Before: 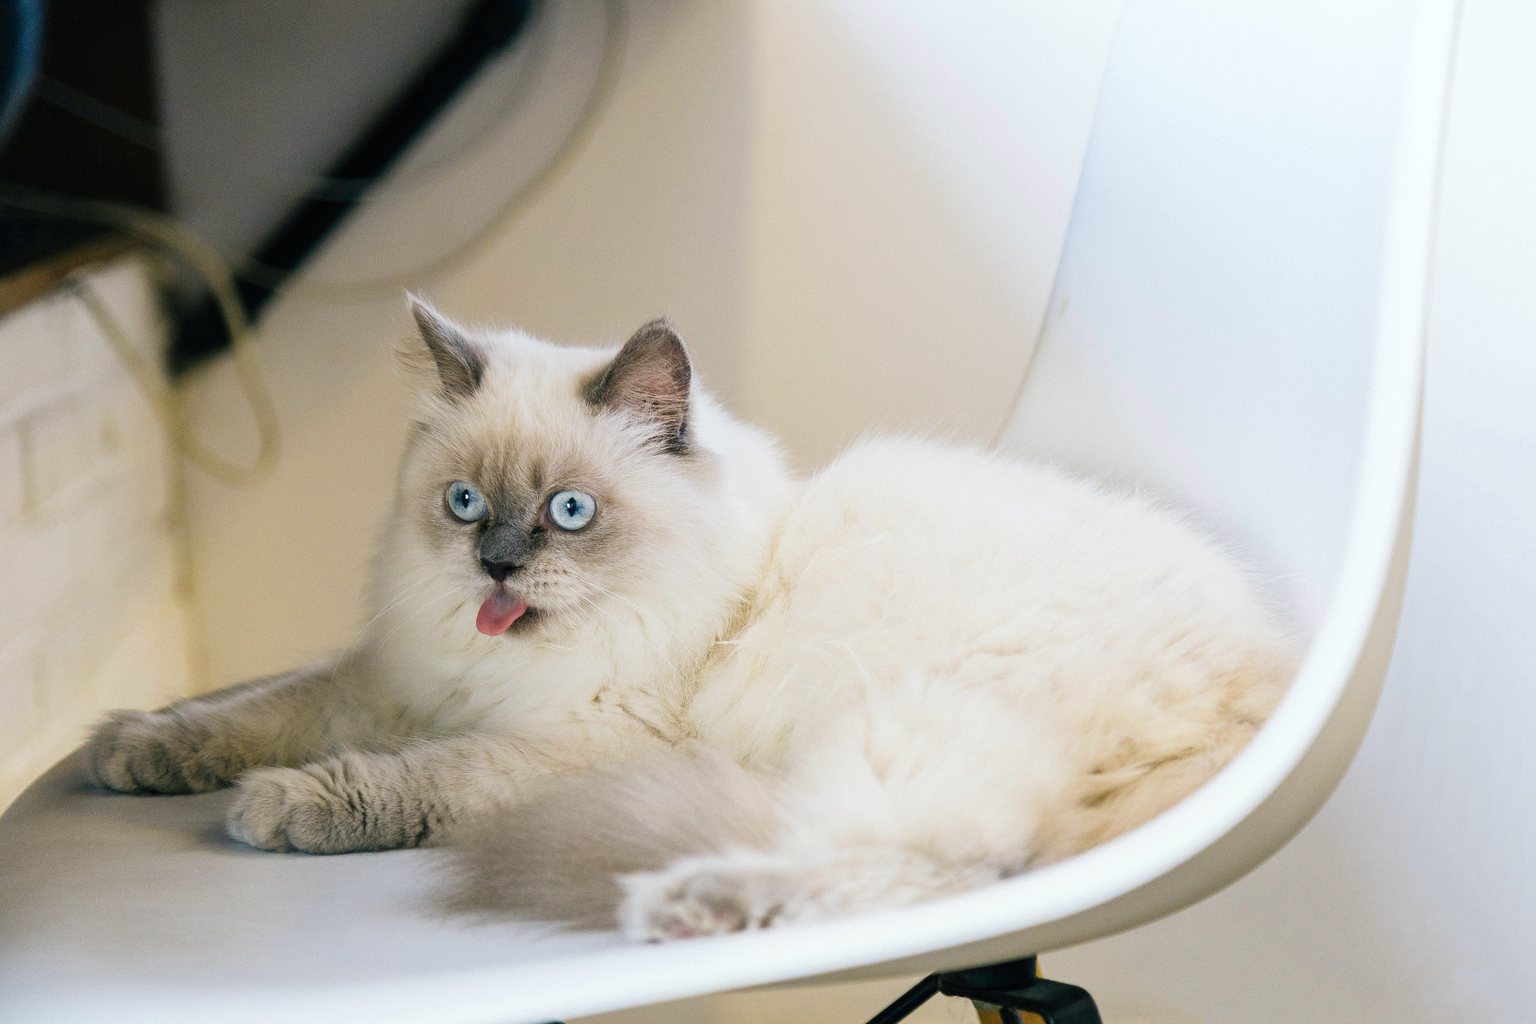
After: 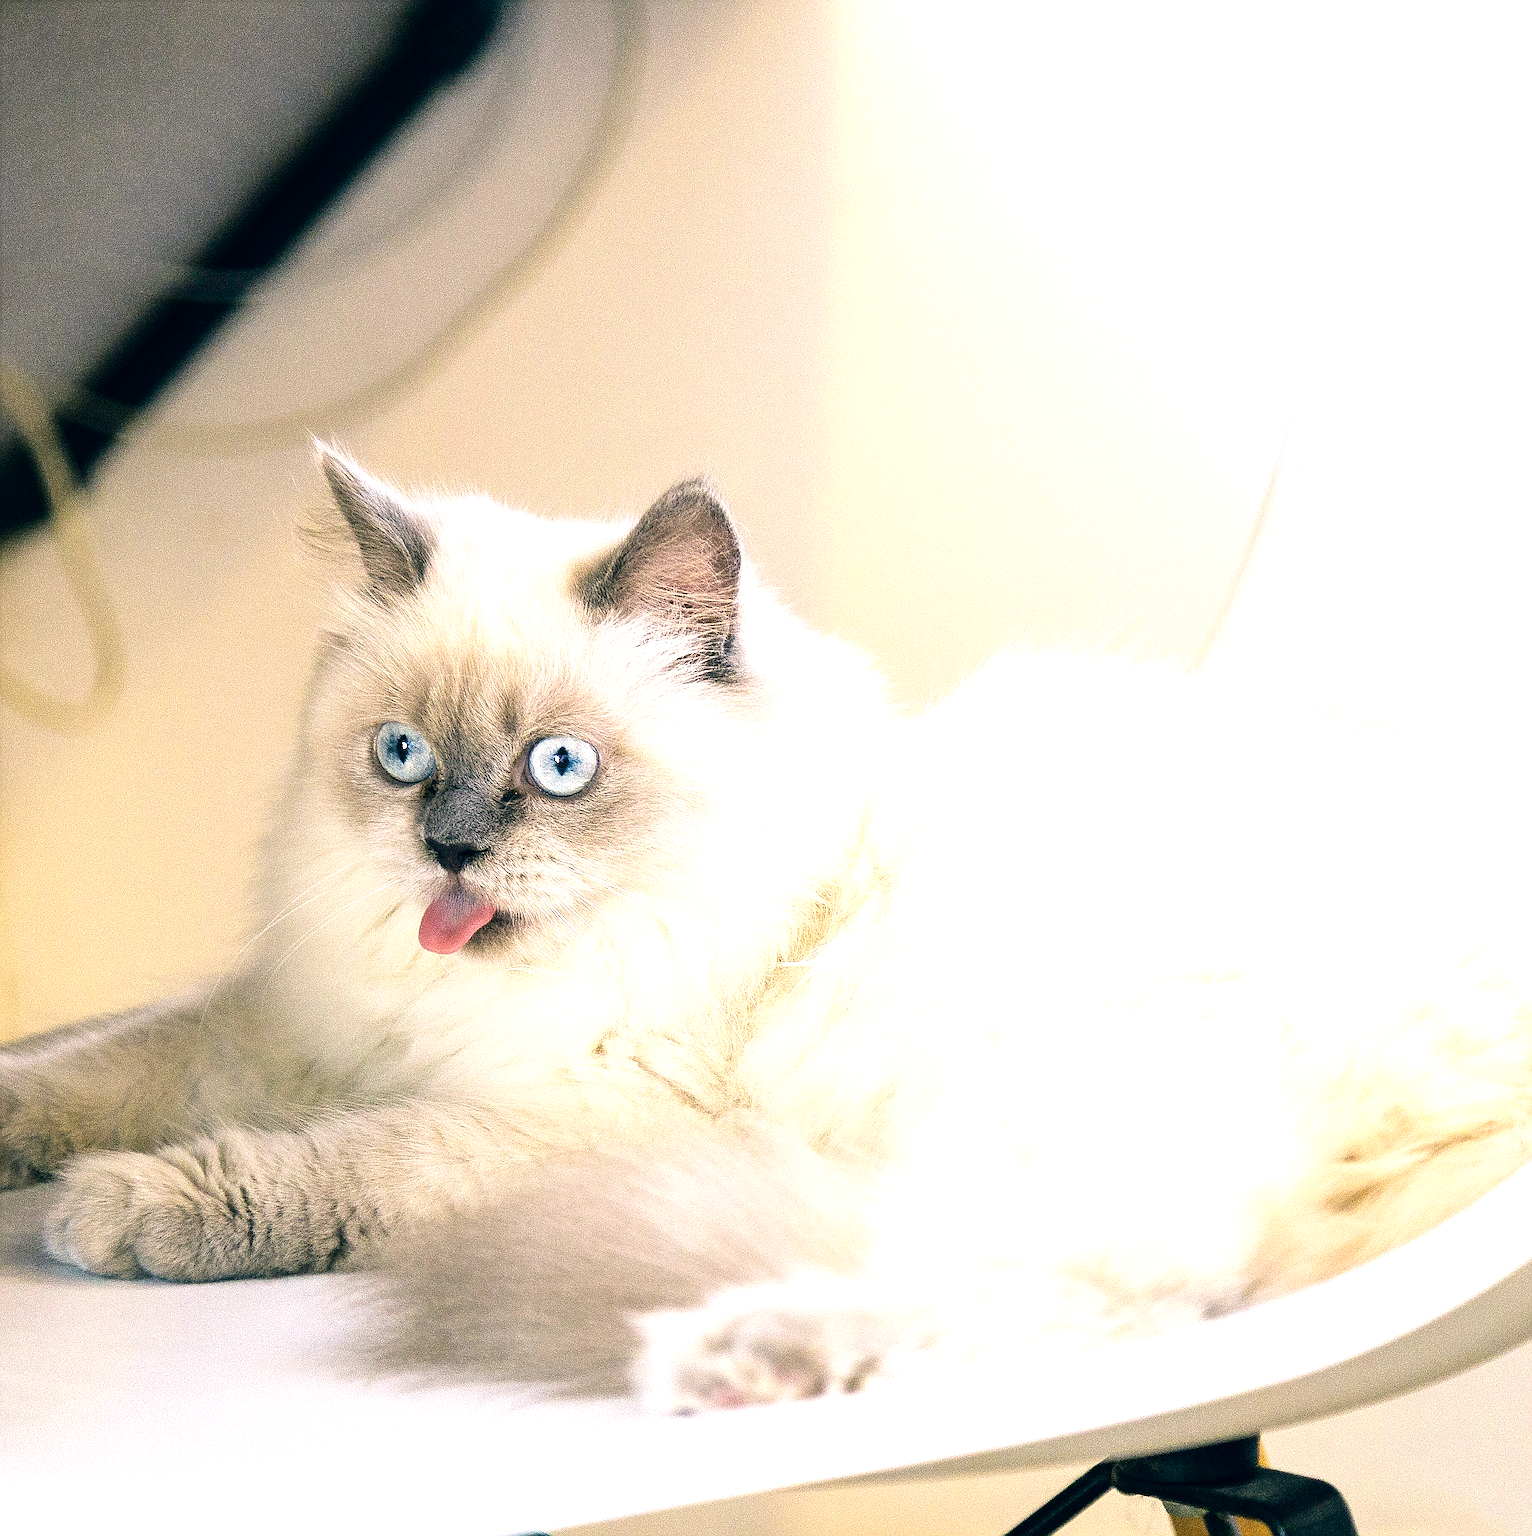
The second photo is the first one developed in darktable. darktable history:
crop and rotate: left 12.854%, right 20.638%
color correction: highlights a* 5.34, highlights b* 5.27, shadows a* -3.95, shadows b* -5.17
exposure: black level correction 0.001, exposure 0.499 EV, compensate exposure bias true, compensate highlight preservation false
tone equalizer: -8 EV -0.387 EV, -7 EV -0.406 EV, -6 EV -0.322 EV, -5 EV -0.216 EV, -3 EV 0.235 EV, -2 EV 0.347 EV, -1 EV 0.388 EV, +0 EV 0.398 EV, mask exposure compensation -0.514 EV
sharpen: amount 0.886
